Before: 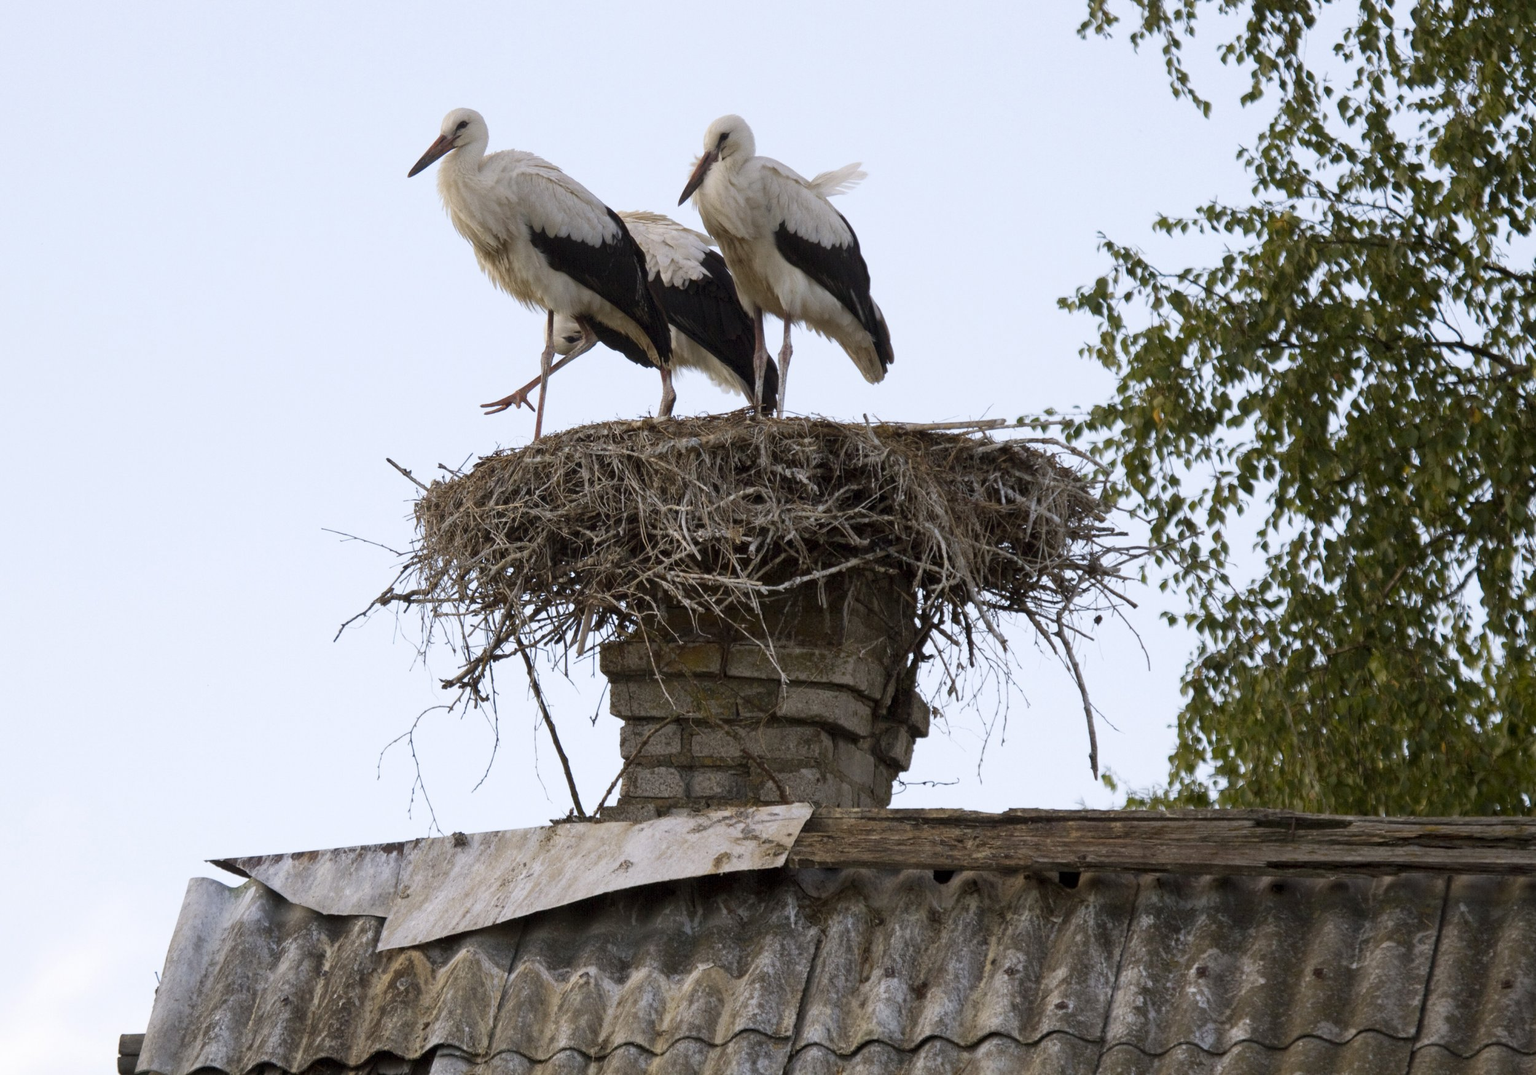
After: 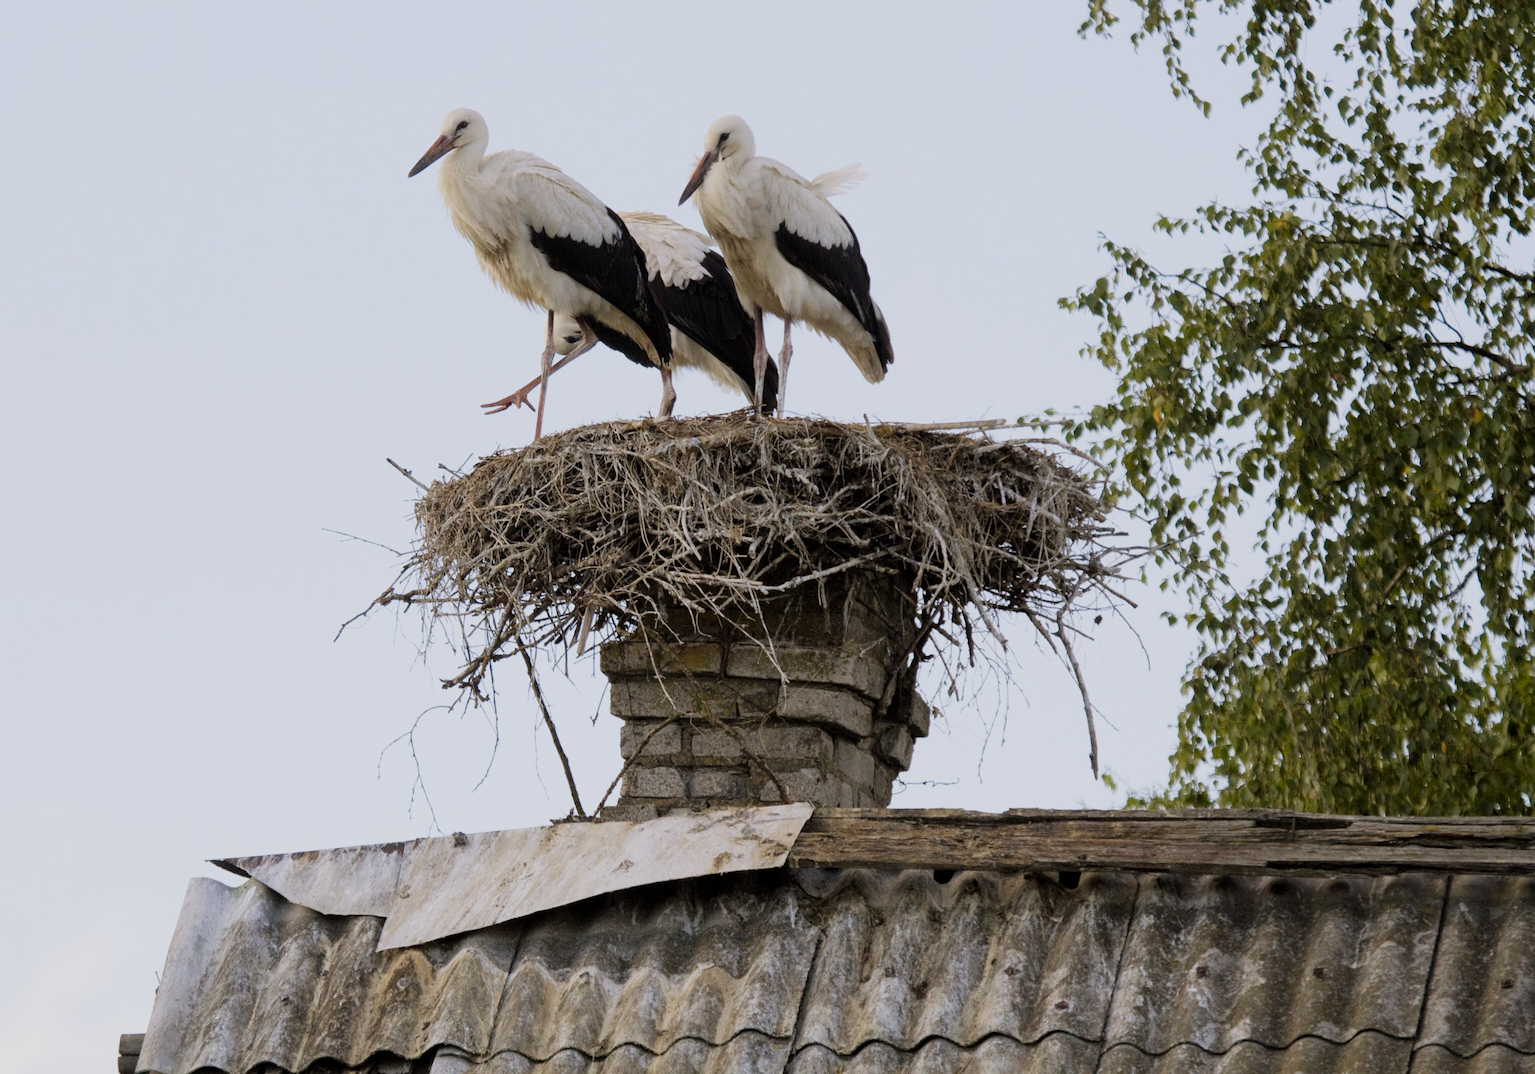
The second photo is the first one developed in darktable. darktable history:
color balance rgb: perceptual saturation grading › global saturation 0.192%, global vibrance 20%
exposure: exposure 0.481 EV, compensate highlight preservation false
filmic rgb: black relative exposure -7.25 EV, white relative exposure 5.05 EV, hardness 3.21, iterations of high-quality reconstruction 0
